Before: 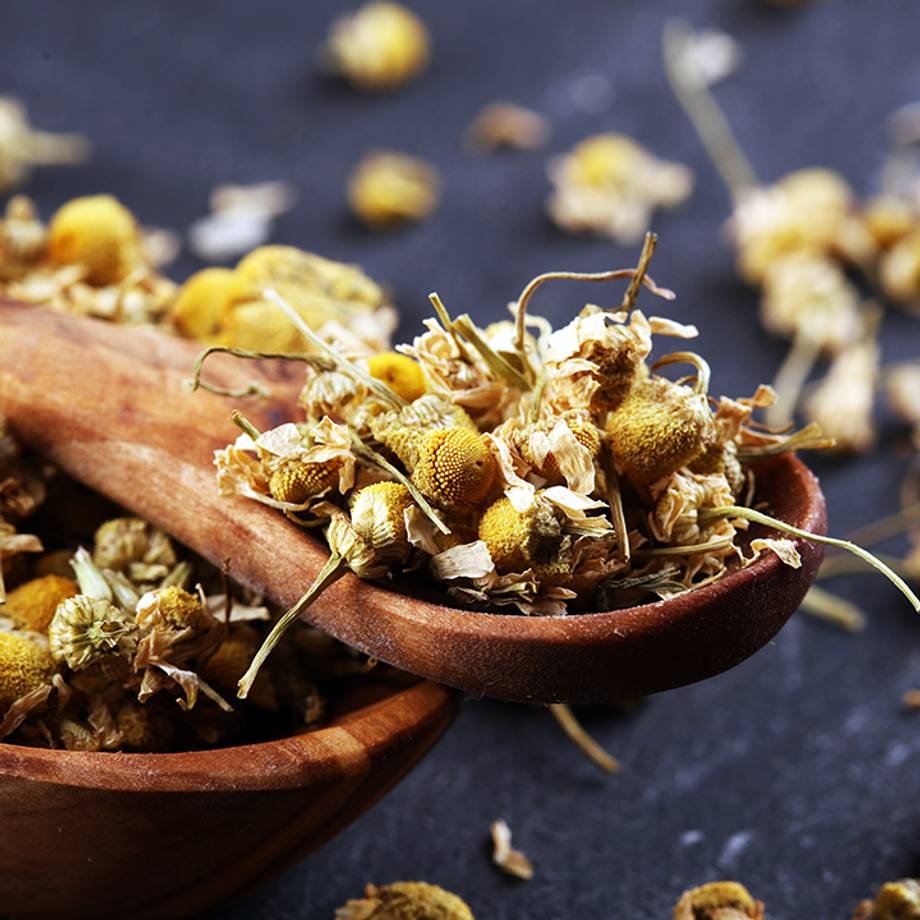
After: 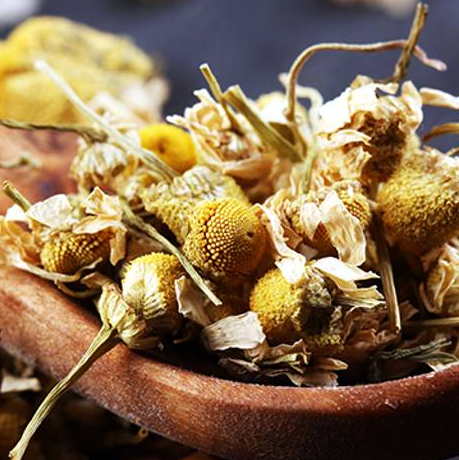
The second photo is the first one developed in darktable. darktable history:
crop: left 25%, top 25%, right 25%, bottom 25%
white balance: red 1, blue 1
